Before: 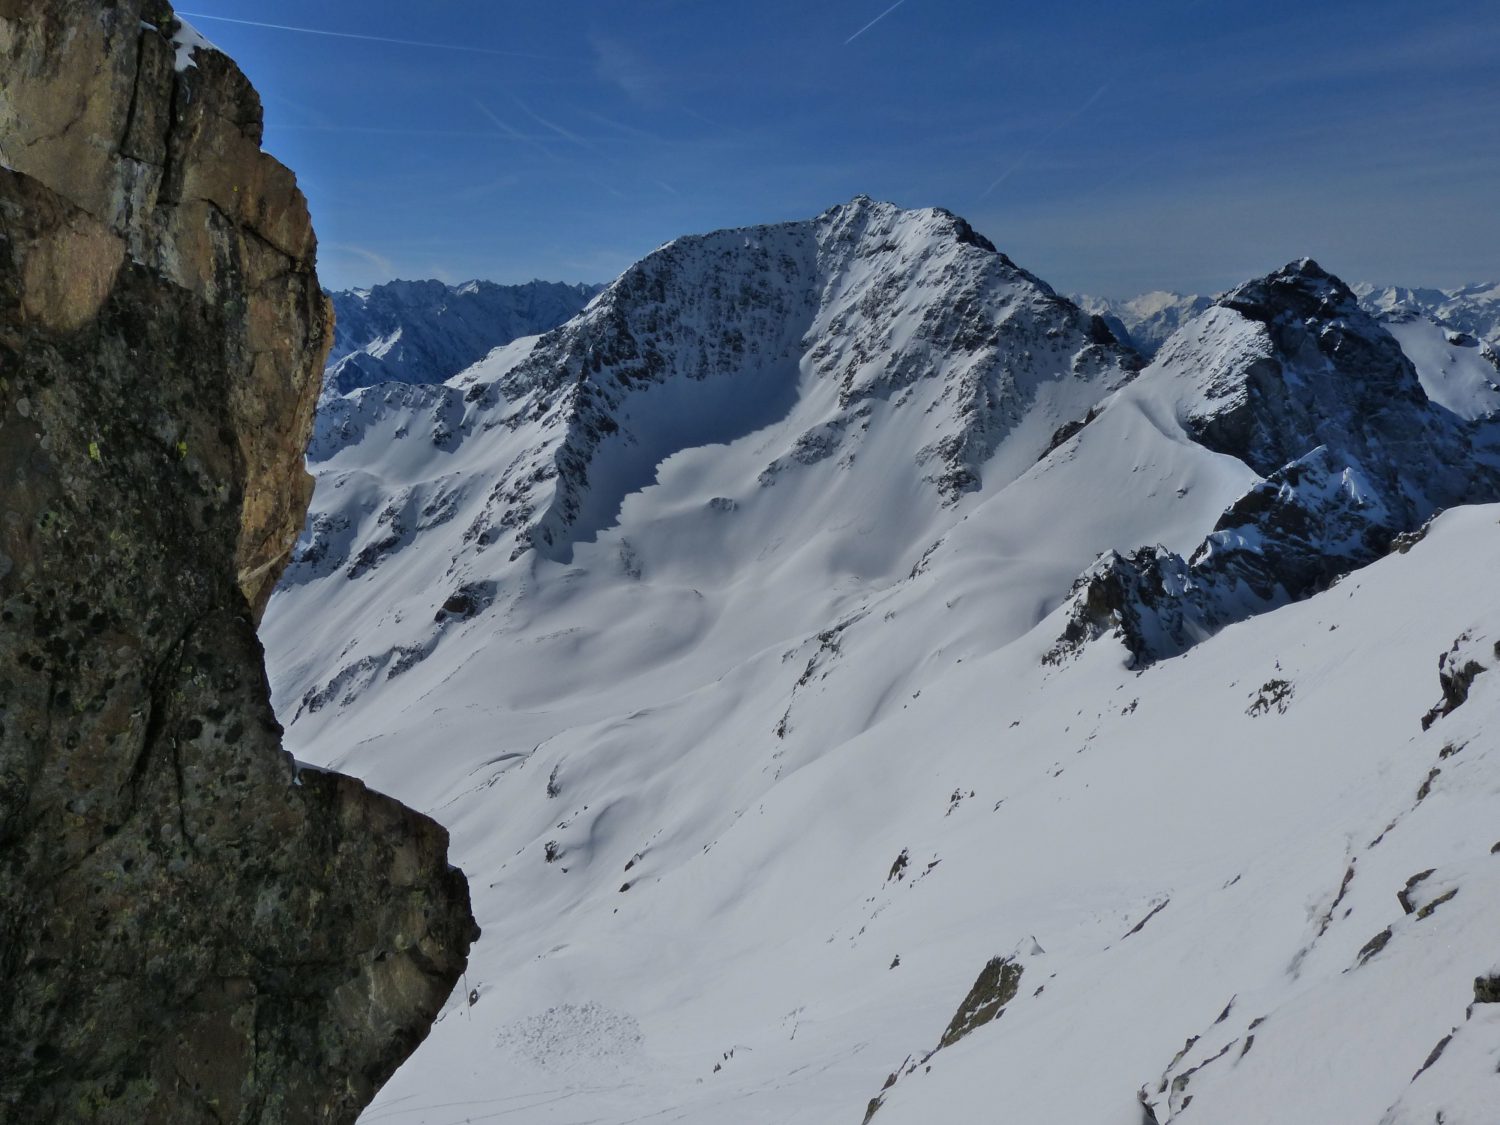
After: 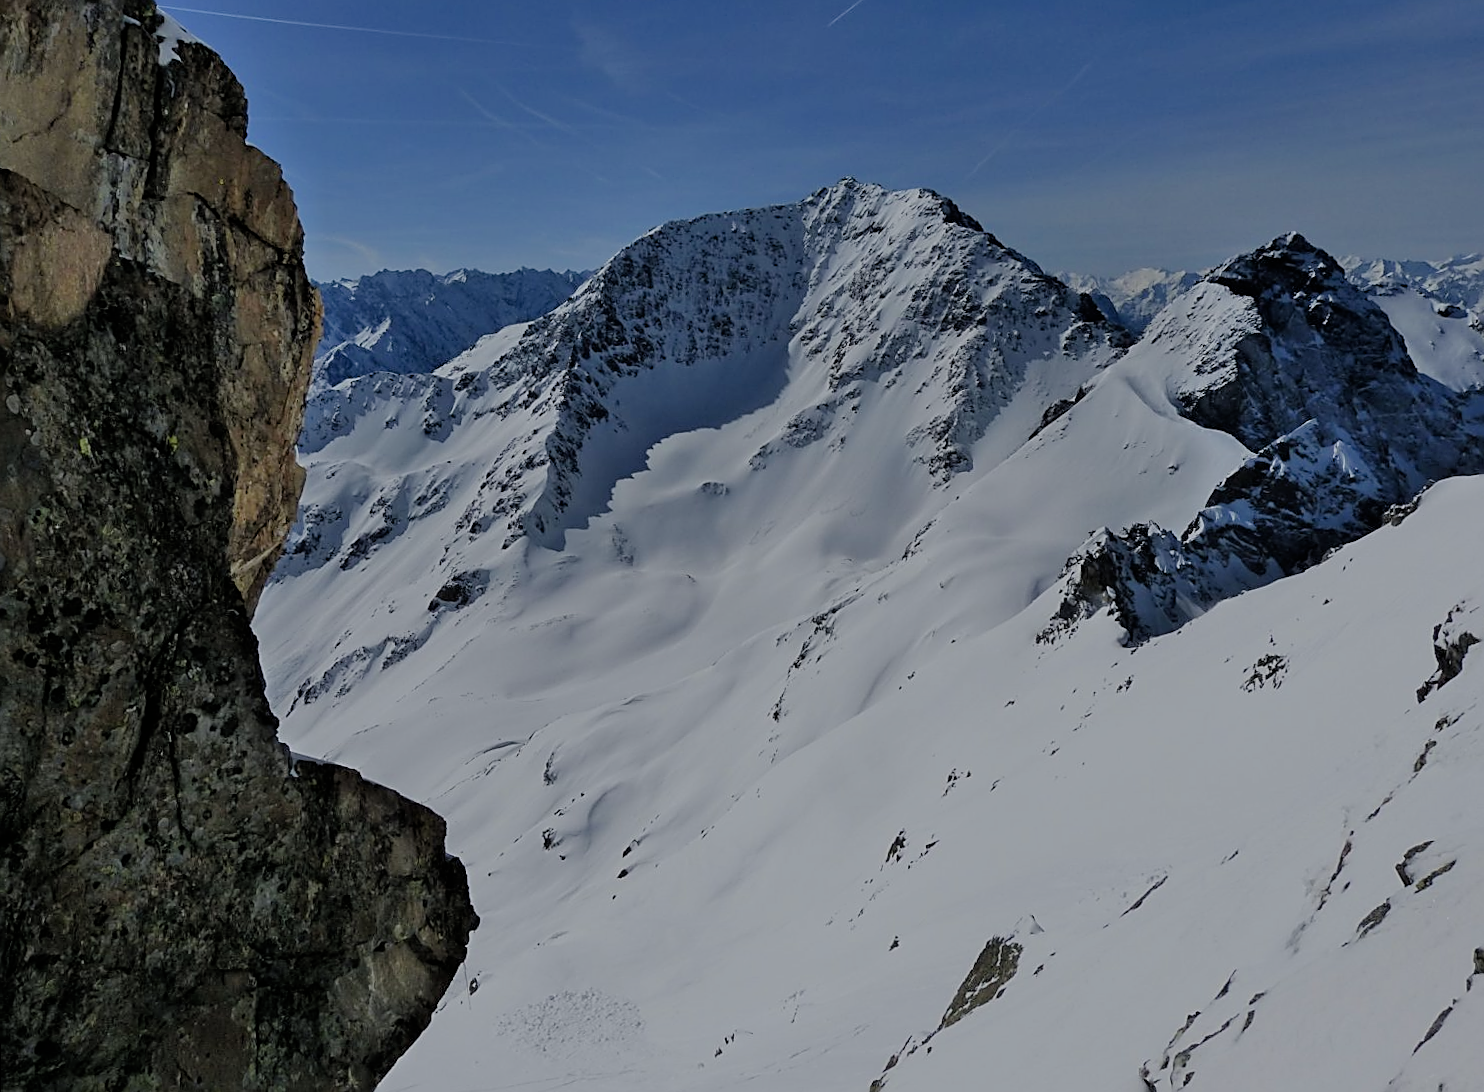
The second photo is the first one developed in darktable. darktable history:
filmic rgb: black relative exposure -6.59 EV, white relative exposure 4.71 EV, hardness 3.13, contrast 0.805
rotate and perspective: rotation -1°, crop left 0.011, crop right 0.989, crop top 0.025, crop bottom 0.975
sharpen: amount 0.901
